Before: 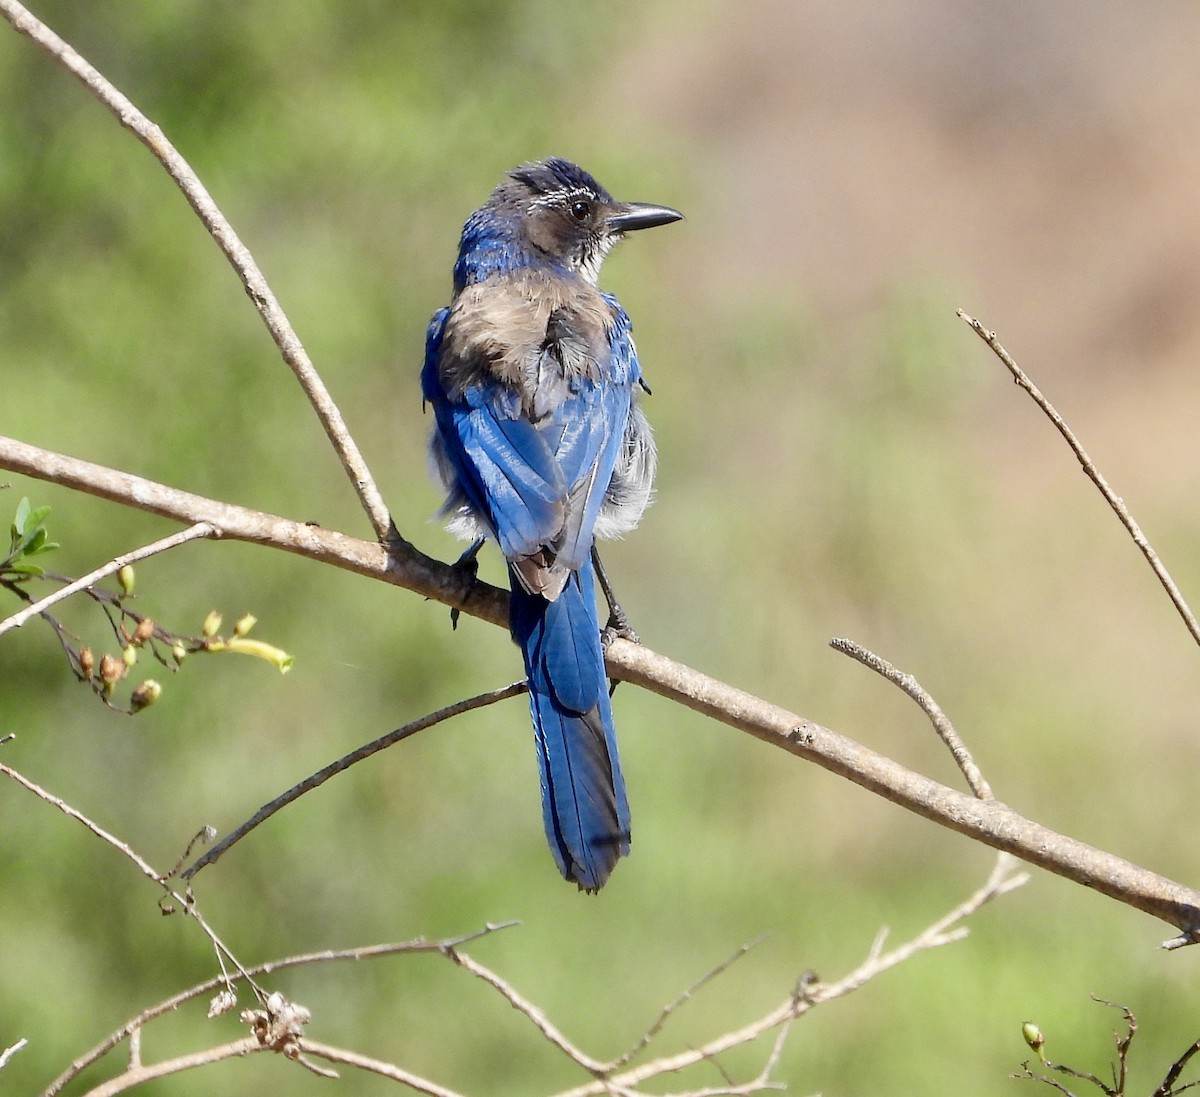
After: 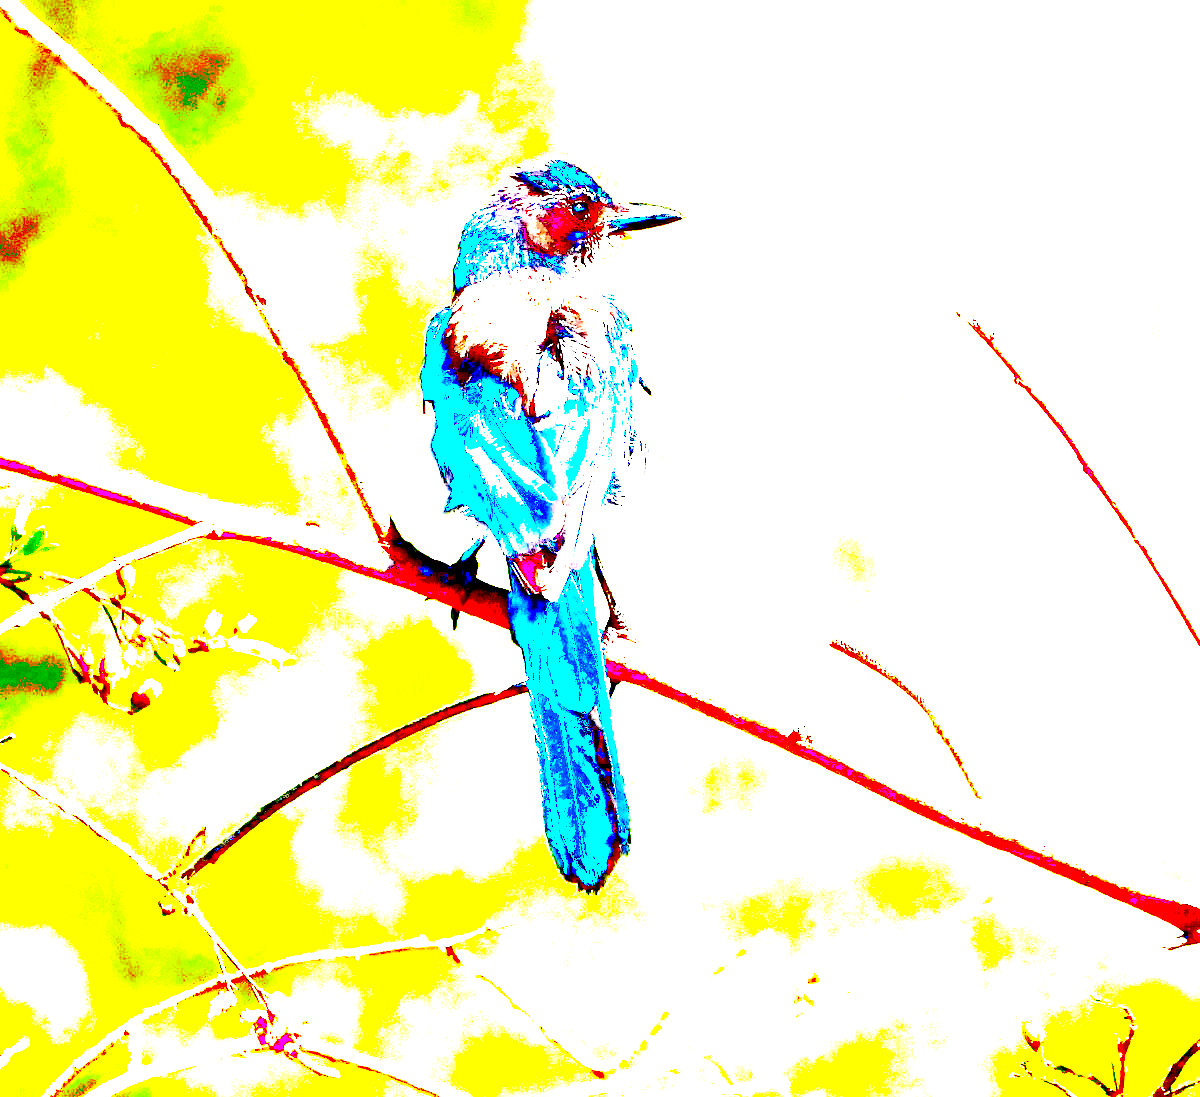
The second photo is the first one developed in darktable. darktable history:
contrast brightness saturation: contrast 0.05
exposure: black level correction 0.1, exposure 3 EV, compensate highlight preservation false
local contrast: shadows 185%, detail 225%
